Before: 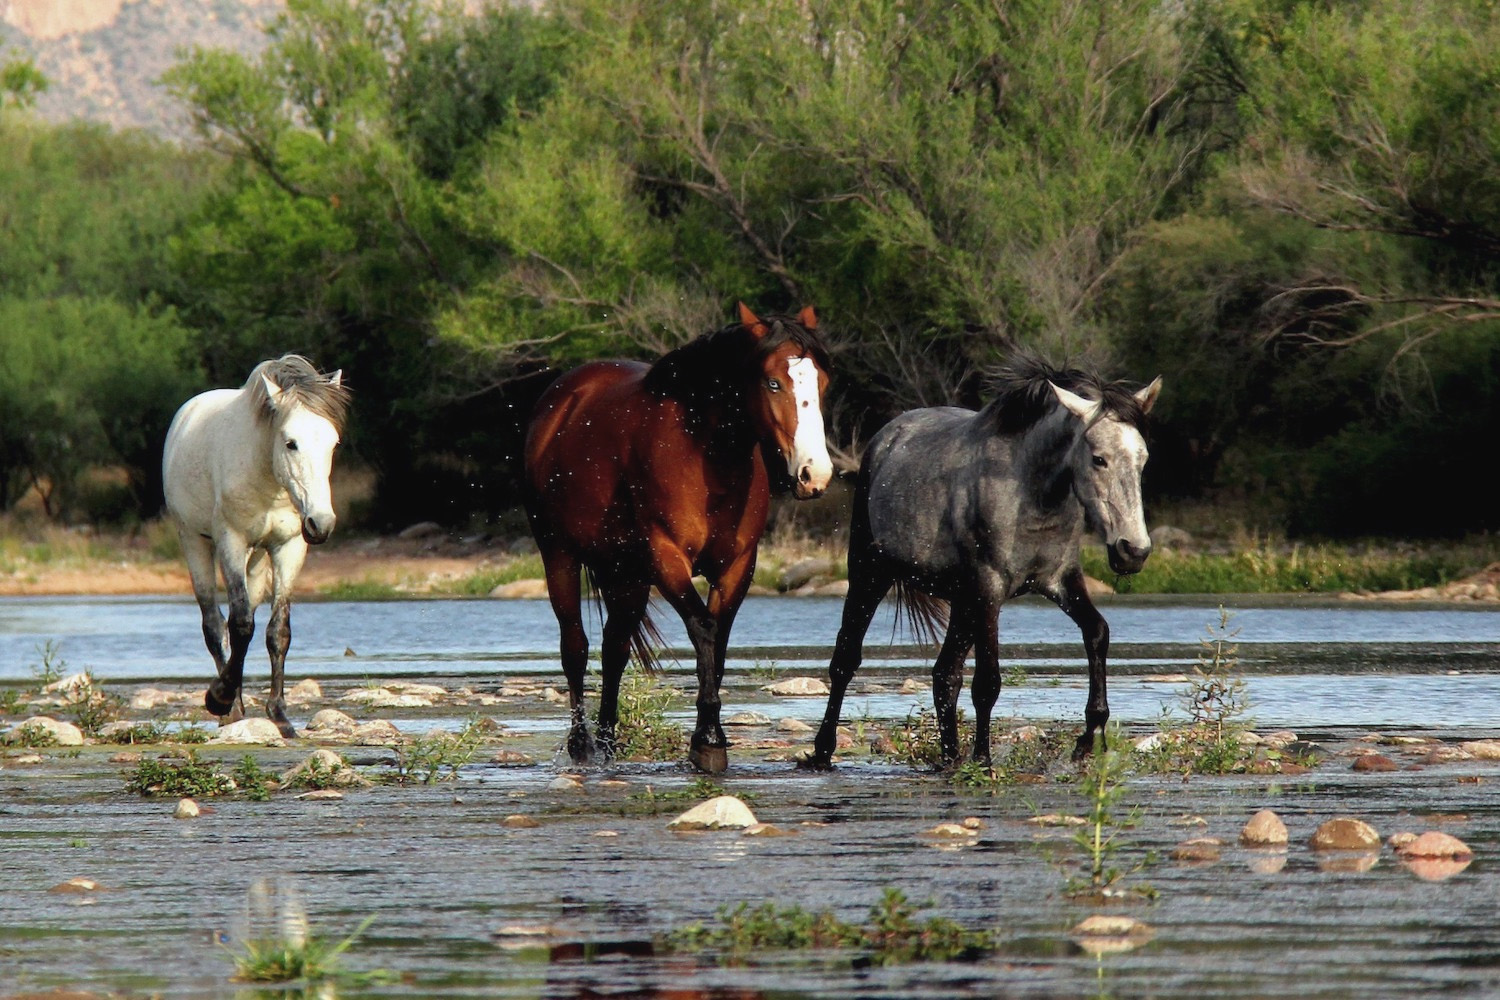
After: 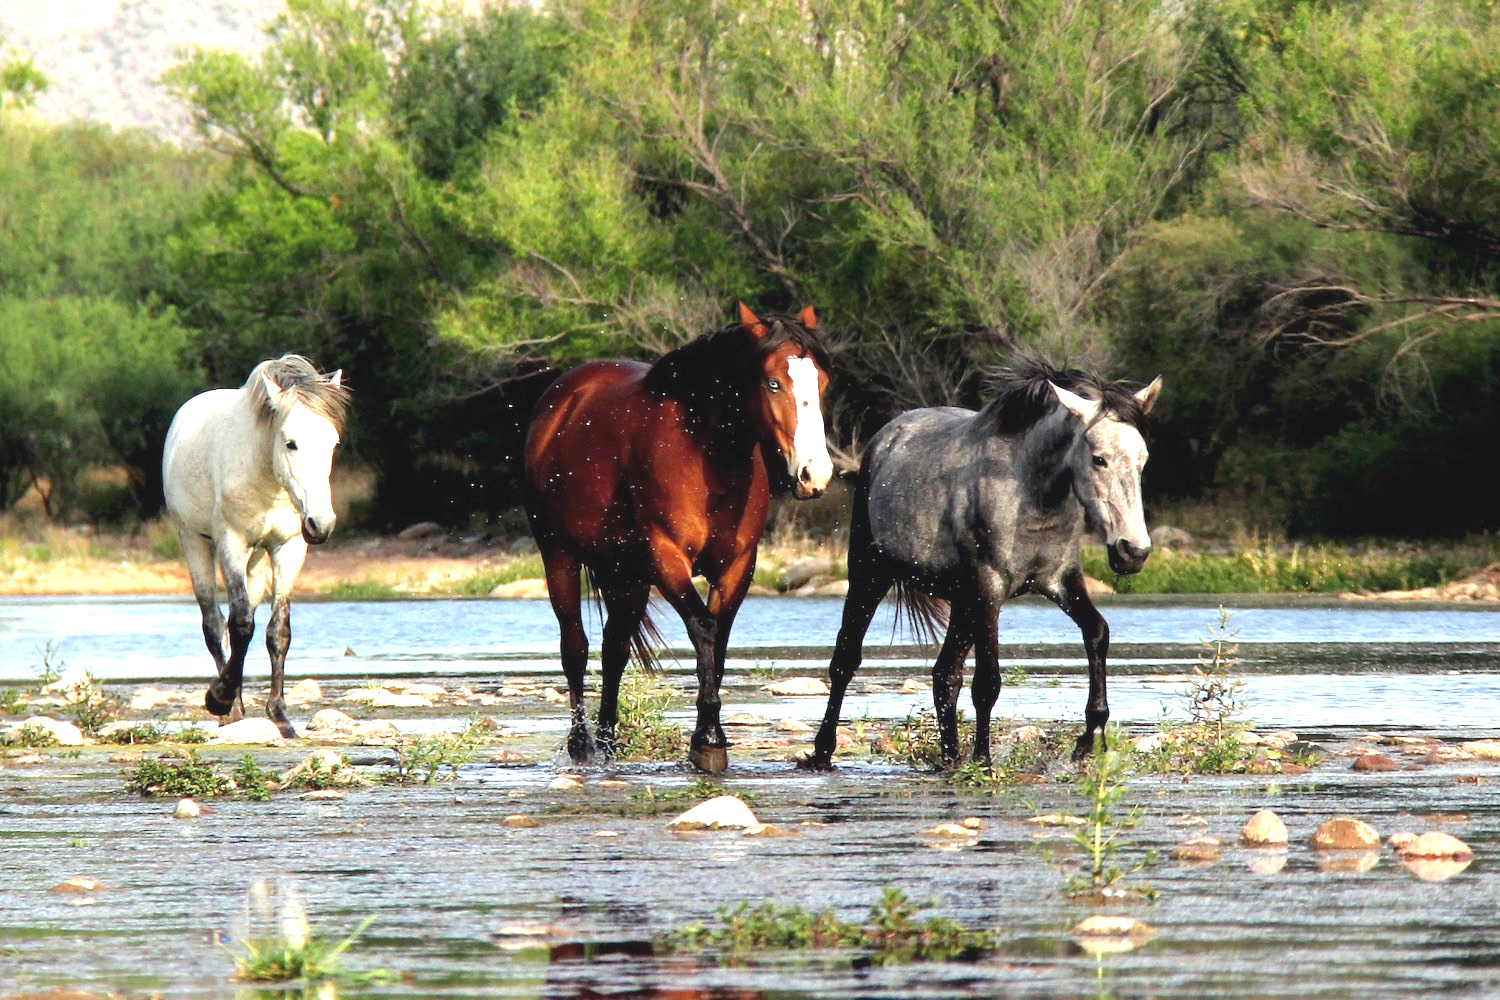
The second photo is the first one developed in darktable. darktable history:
exposure: black level correction 0, exposure 1.125 EV, compensate exposure bias true, compensate highlight preservation false
